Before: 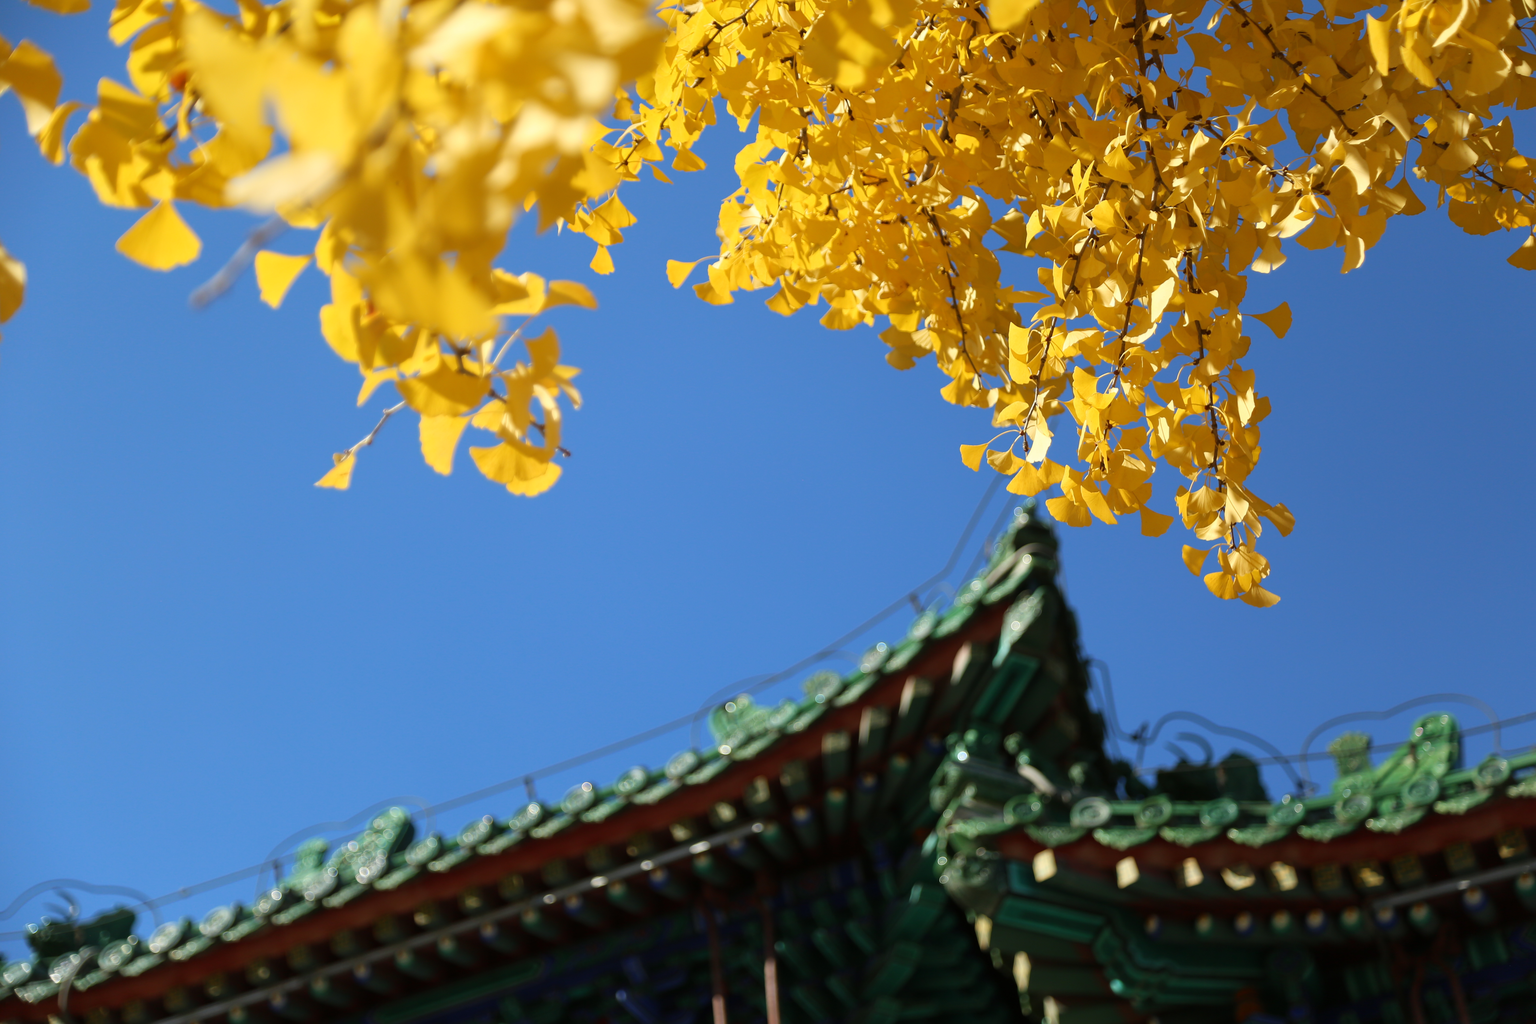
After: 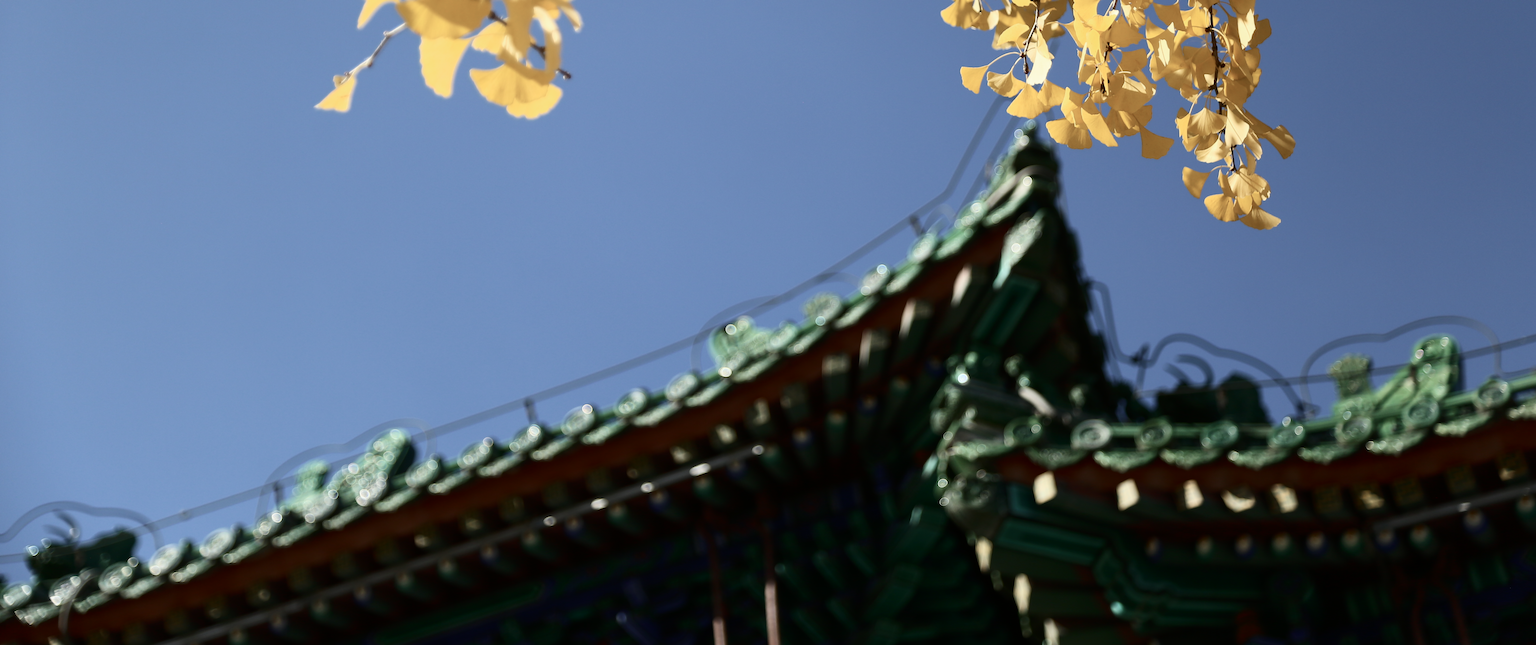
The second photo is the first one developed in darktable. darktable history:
contrast brightness saturation: contrast 0.255, saturation -0.309
crop and rotate: top 36.949%
color zones: curves: ch0 [(0, 0.485) (0.178, 0.476) (0.261, 0.623) (0.411, 0.403) (0.708, 0.603) (0.934, 0.412)]; ch1 [(0.003, 0.485) (0.149, 0.496) (0.229, 0.584) (0.326, 0.551) (0.484, 0.262) (0.757, 0.643)], mix -124.26%
